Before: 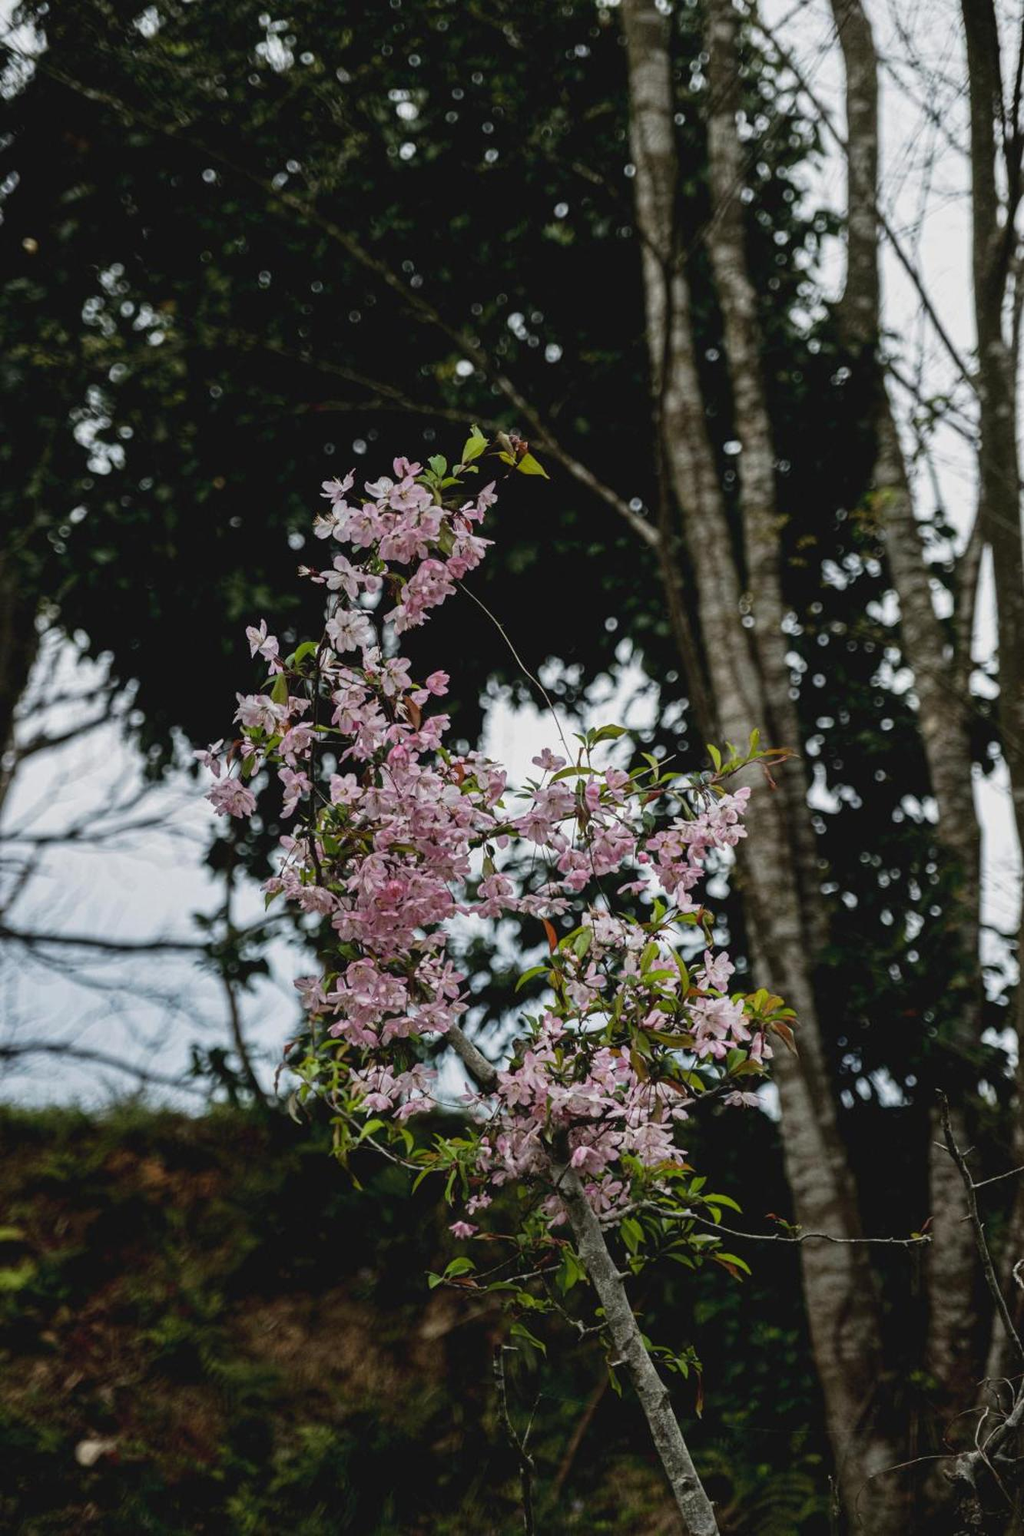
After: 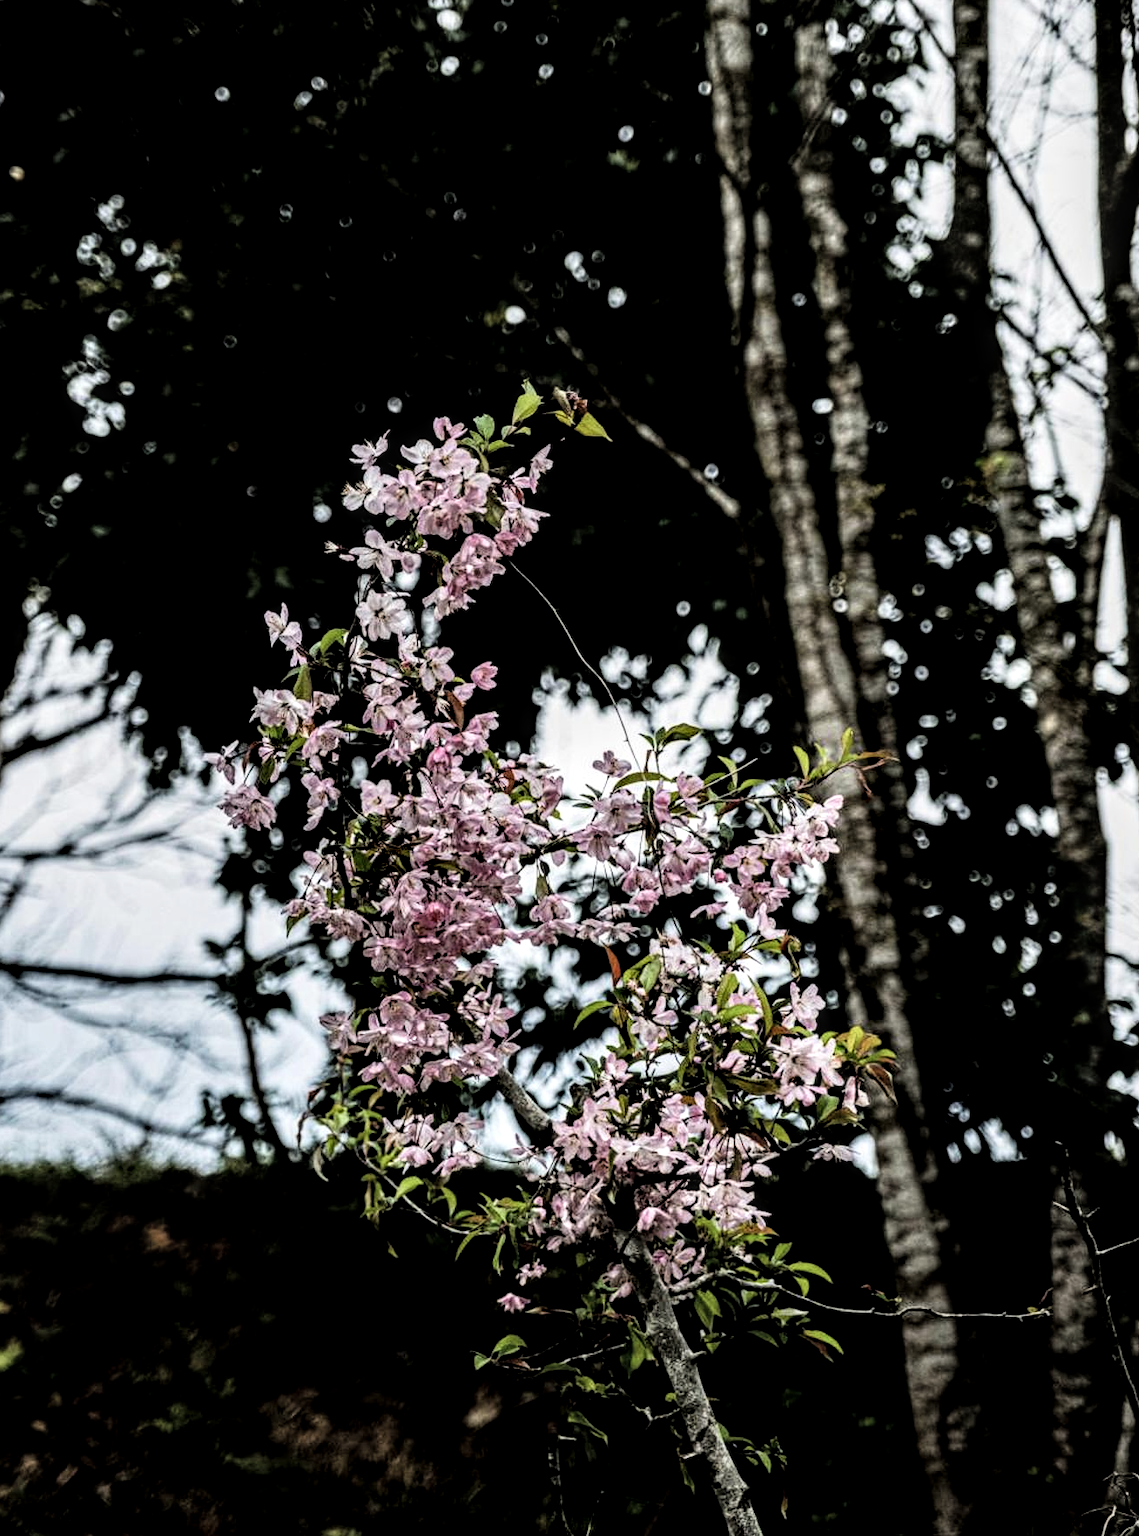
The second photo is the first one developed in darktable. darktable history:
crop: left 1.507%, top 6.147%, right 1.379%, bottom 6.637%
local contrast: highlights 65%, shadows 54%, detail 169%, midtone range 0.514
filmic rgb: black relative exposure -5 EV, hardness 2.88, contrast 1.5
